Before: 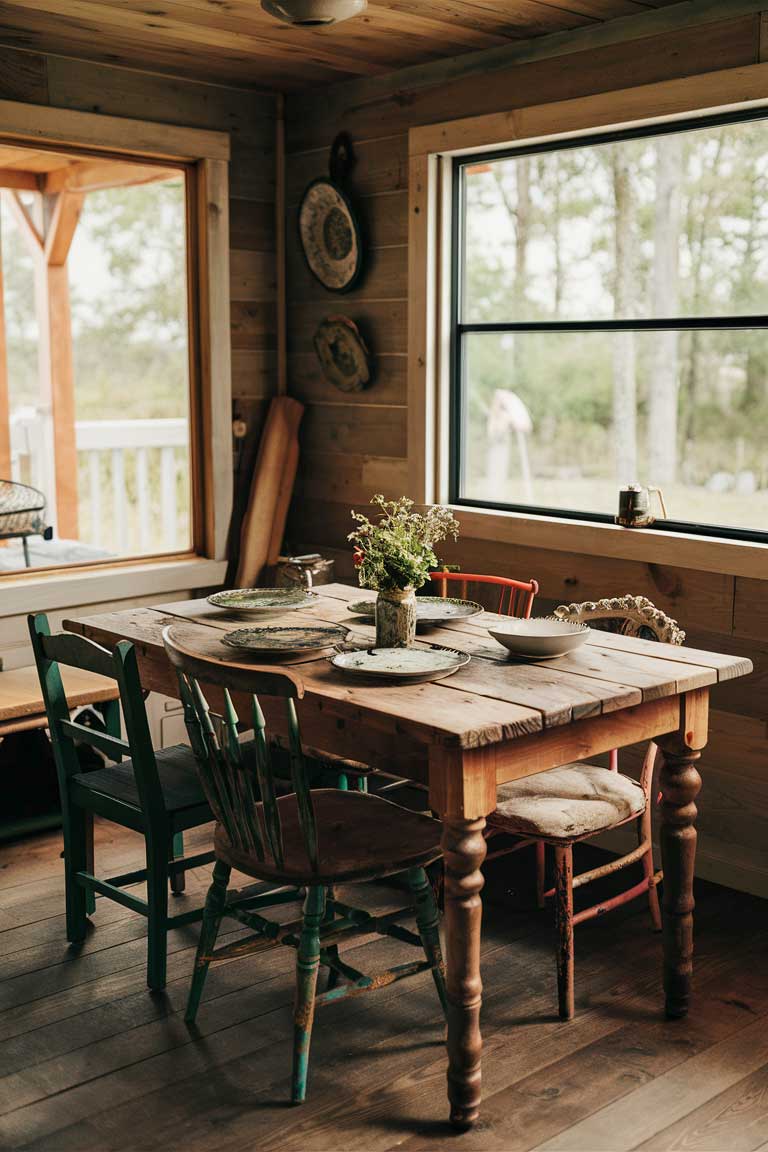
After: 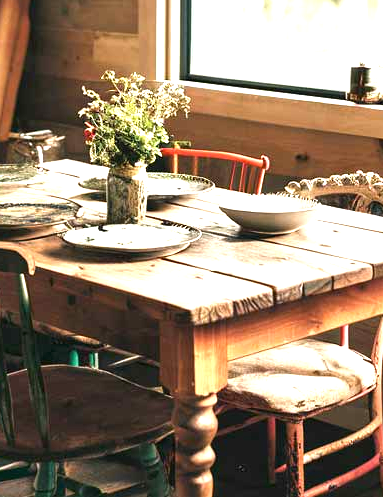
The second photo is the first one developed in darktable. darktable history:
crop: left 35.142%, top 36.856%, right 14.885%, bottom 19.97%
exposure: black level correction 0, exposure 1.469 EV, compensate highlight preservation false
